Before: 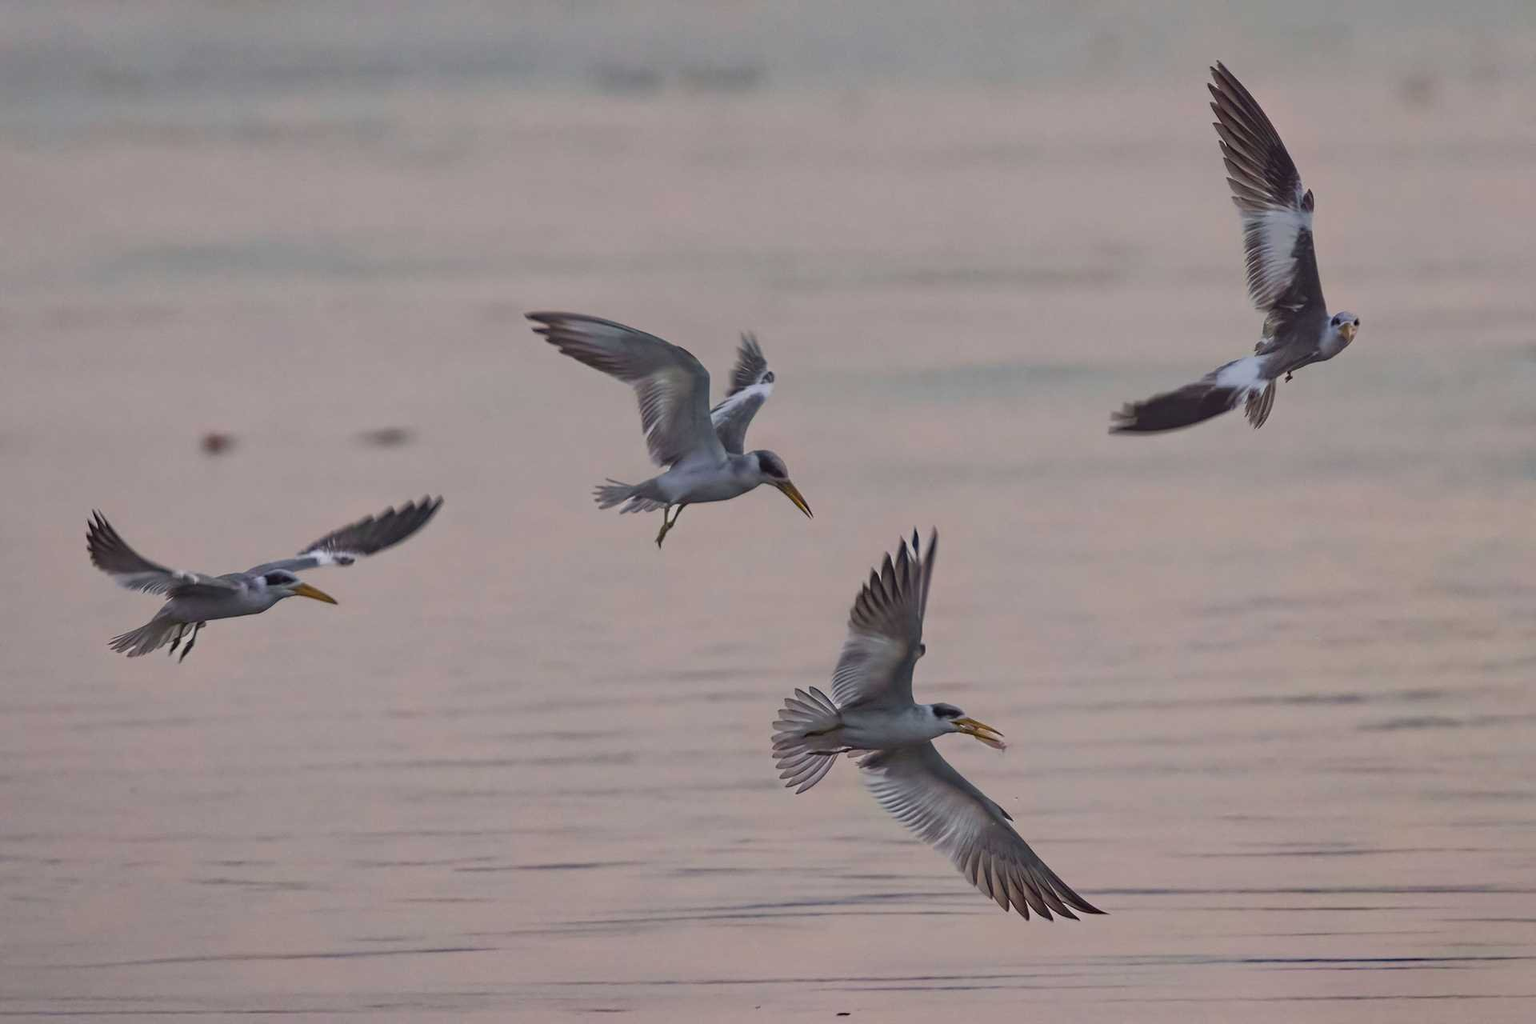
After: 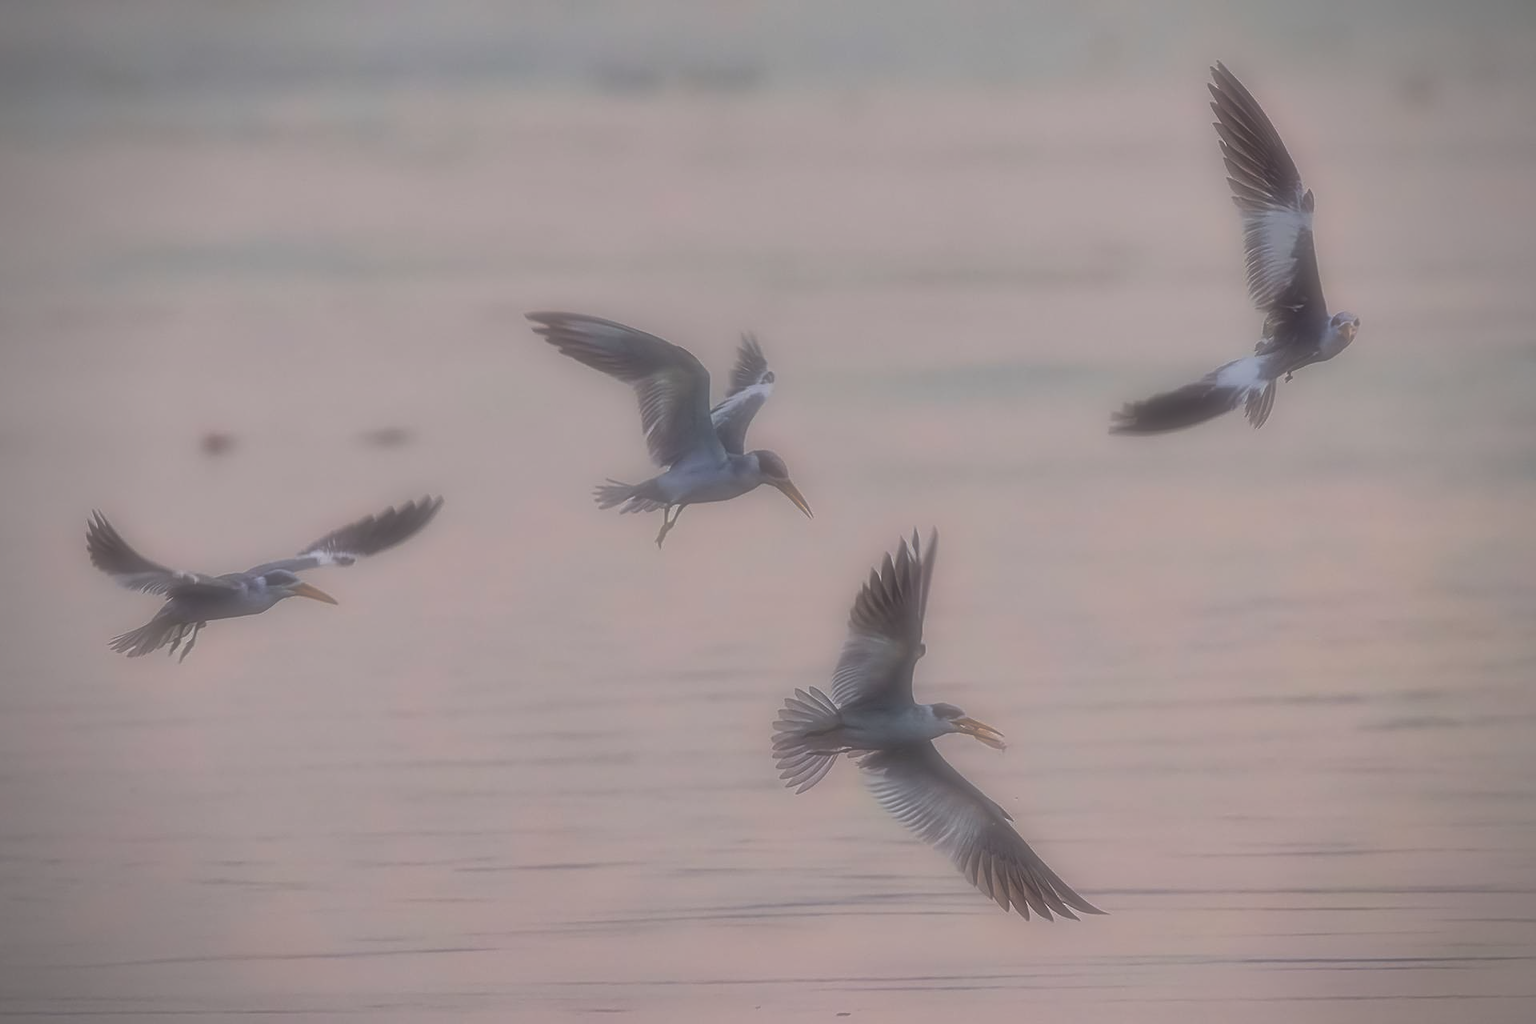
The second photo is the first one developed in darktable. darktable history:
sharpen: on, module defaults
vignetting: on, module defaults
soften: on, module defaults
color zones: curves: ch1 [(0.263, 0.53) (0.376, 0.287) (0.487, 0.512) (0.748, 0.547) (1, 0.513)]; ch2 [(0.262, 0.45) (0.751, 0.477)], mix 31.98%
